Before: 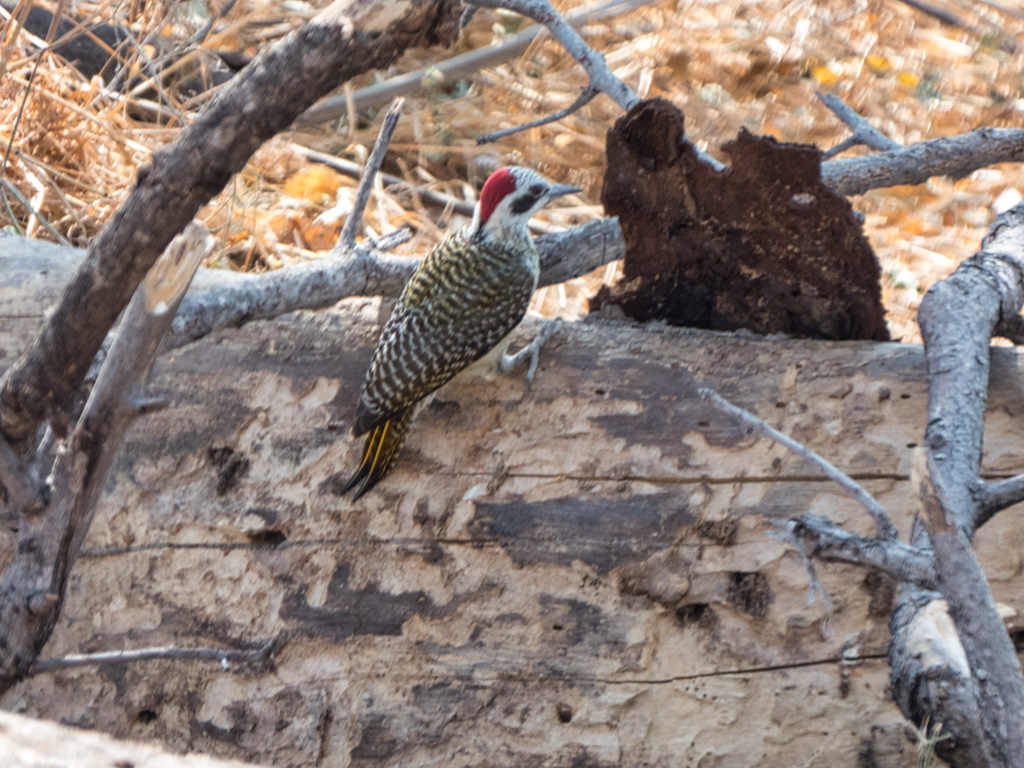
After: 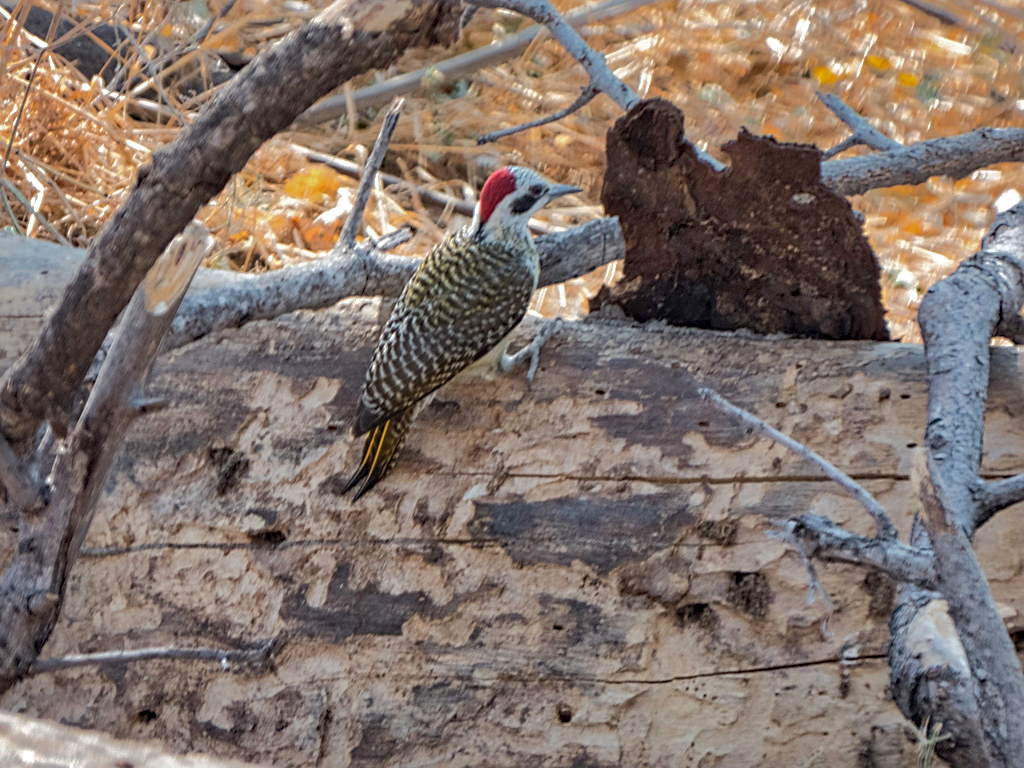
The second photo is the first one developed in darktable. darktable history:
shadows and highlights: shadows 38.43, highlights -74.54
sharpen: on, module defaults
haze removal: compatibility mode true, adaptive false
